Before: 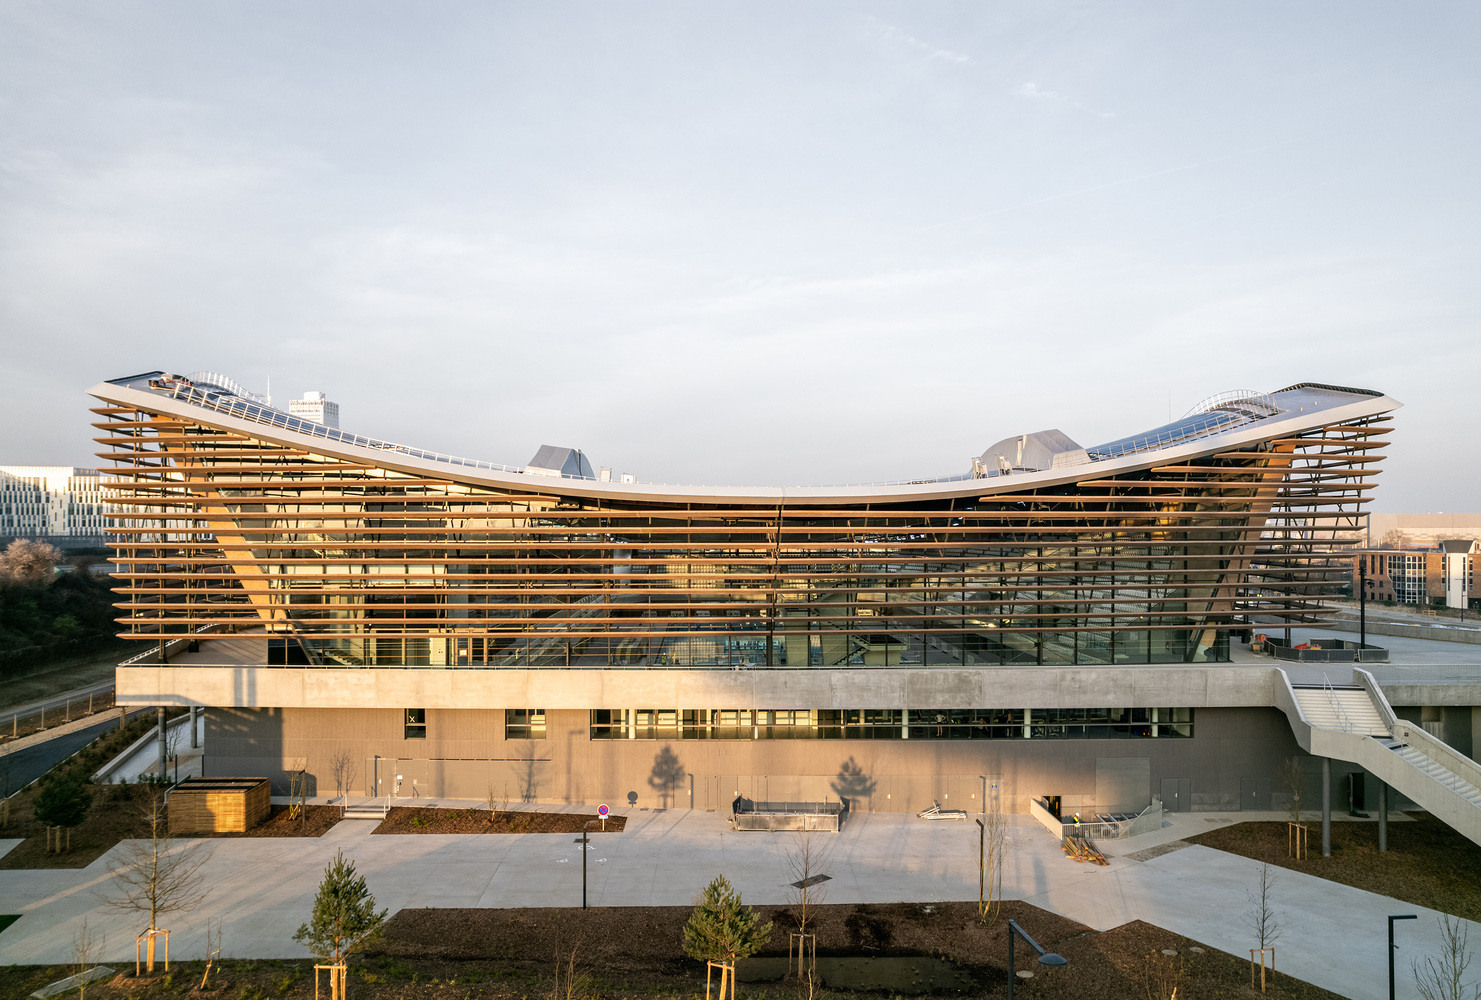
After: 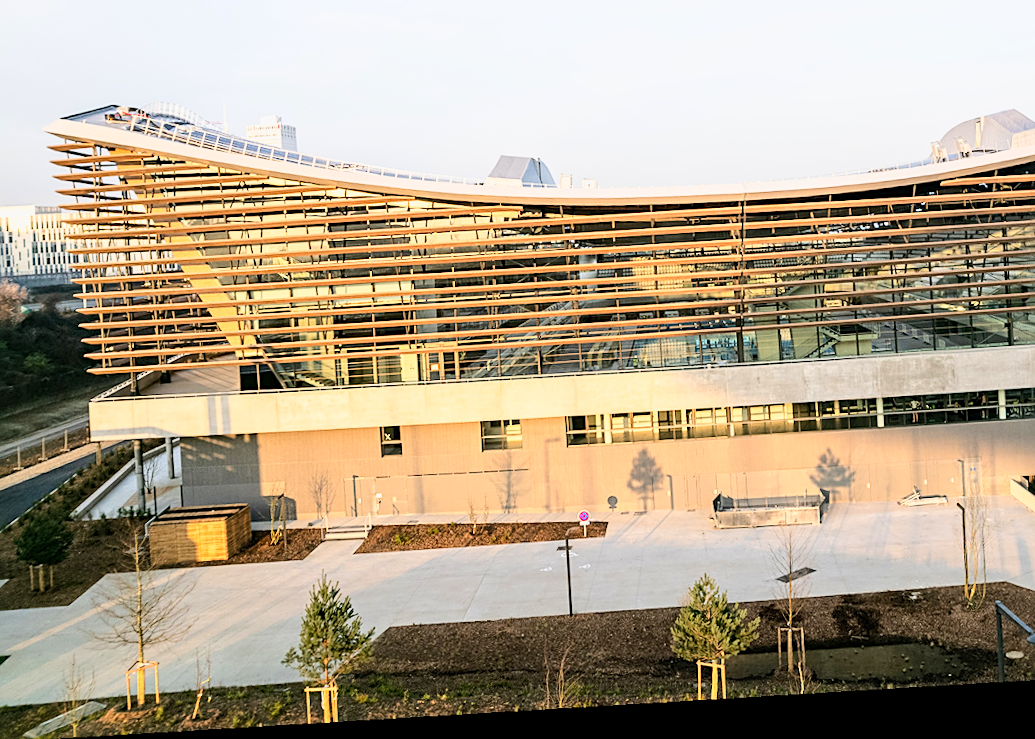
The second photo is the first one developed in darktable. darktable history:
crop and rotate: angle -0.82°, left 3.85%, top 31.828%, right 27.992%
sharpen: on, module defaults
base curve: curves: ch0 [(0, 0) (0.025, 0.046) (0.112, 0.277) (0.467, 0.74) (0.814, 0.929) (1, 0.942)]
rotate and perspective: rotation -4.25°, automatic cropping off
